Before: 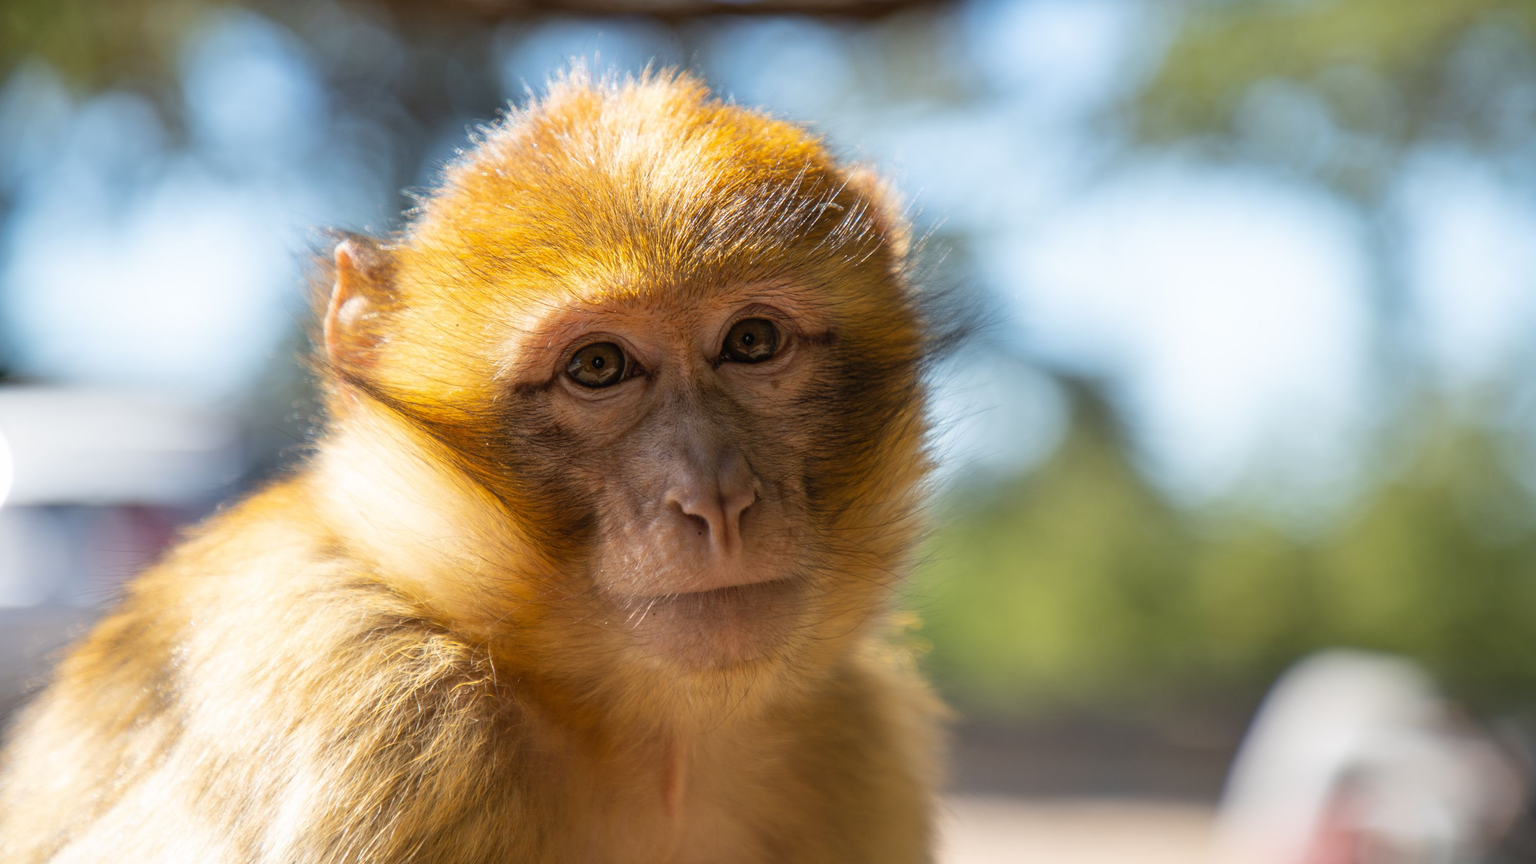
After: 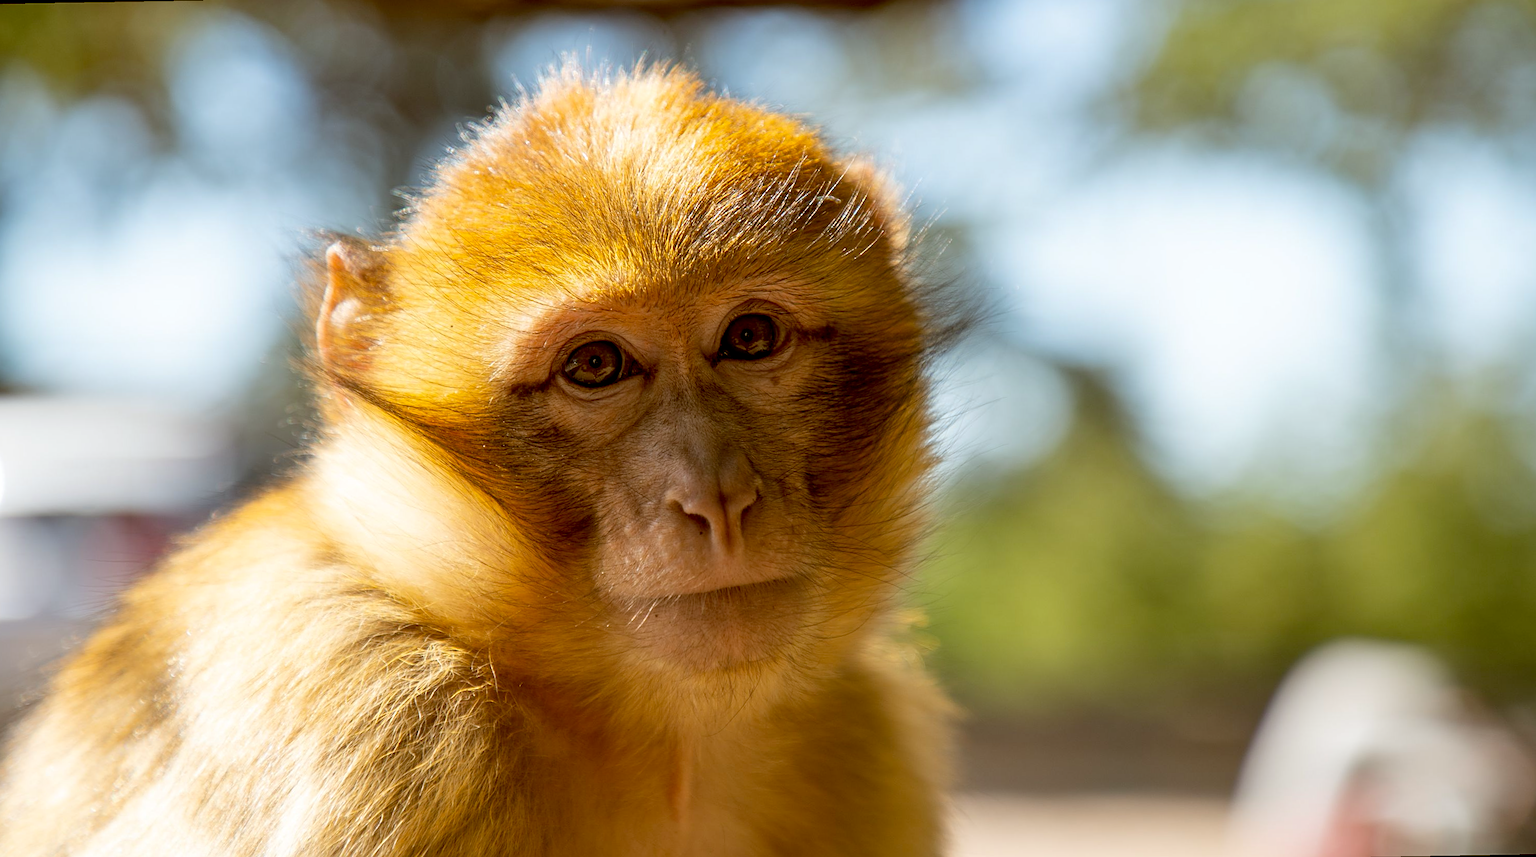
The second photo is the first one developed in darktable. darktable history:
rotate and perspective: rotation -1°, crop left 0.011, crop right 0.989, crop top 0.025, crop bottom 0.975
sharpen: on, module defaults
exposure: black level correction 0.01, exposure 0.014 EV, compensate highlight preservation false
color correction: highlights a* -0.482, highlights b* 0.161, shadows a* 4.66, shadows b* 20.72
